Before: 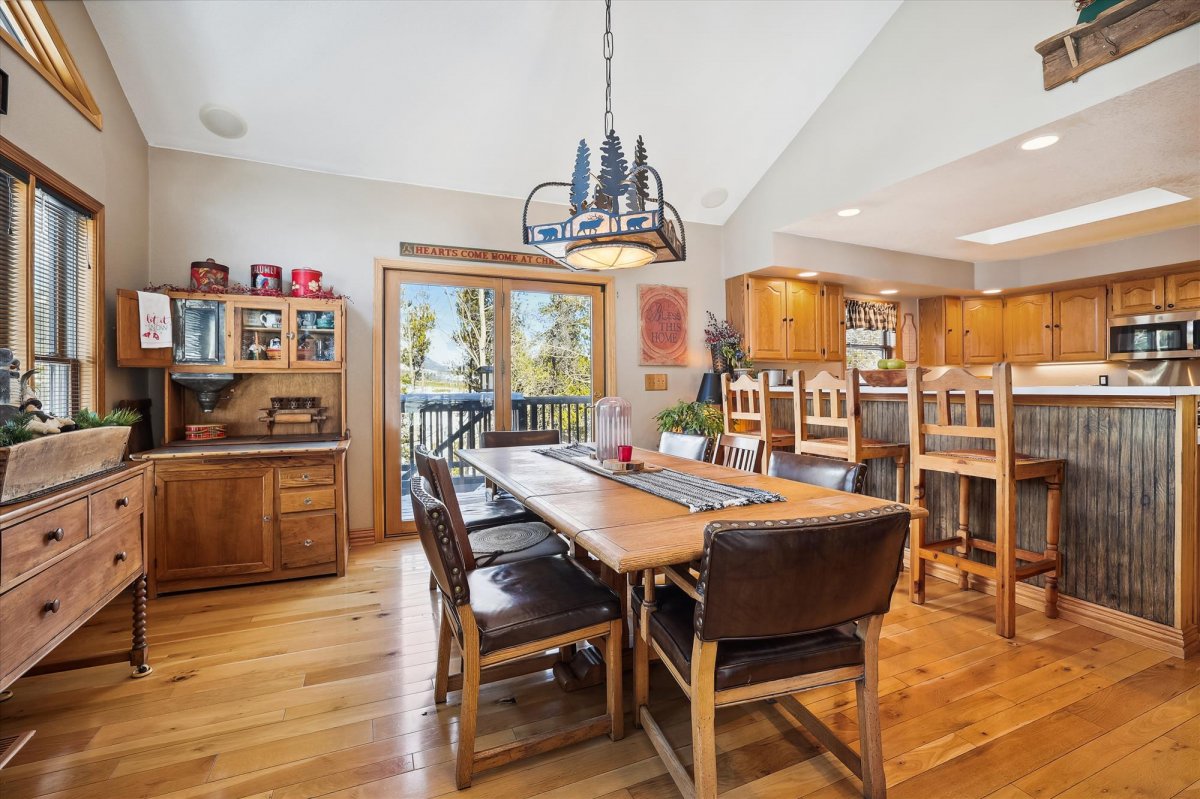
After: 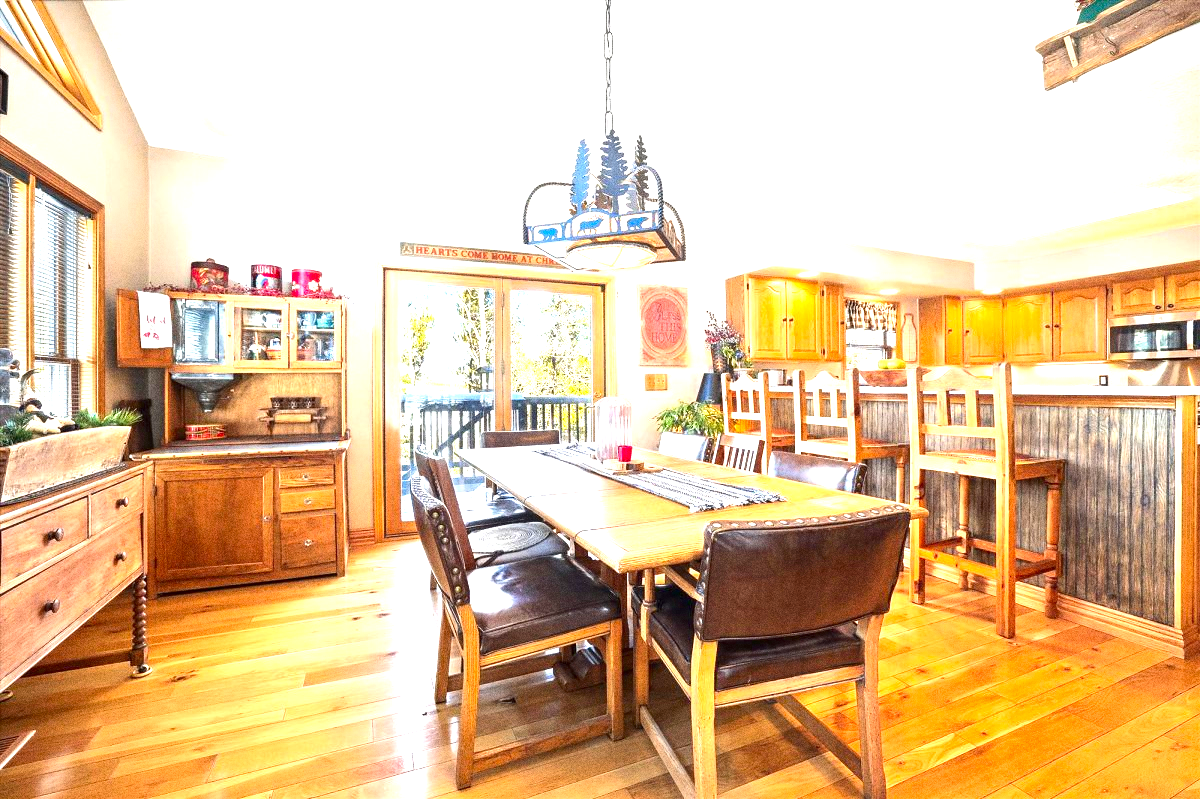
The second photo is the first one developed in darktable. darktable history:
exposure: black level correction 0.001, exposure 1.646 EV, compensate exposure bias true, compensate highlight preservation false
grain: coarseness 0.09 ISO, strength 40%
color contrast: green-magenta contrast 1.2, blue-yellow contrast 1.2
